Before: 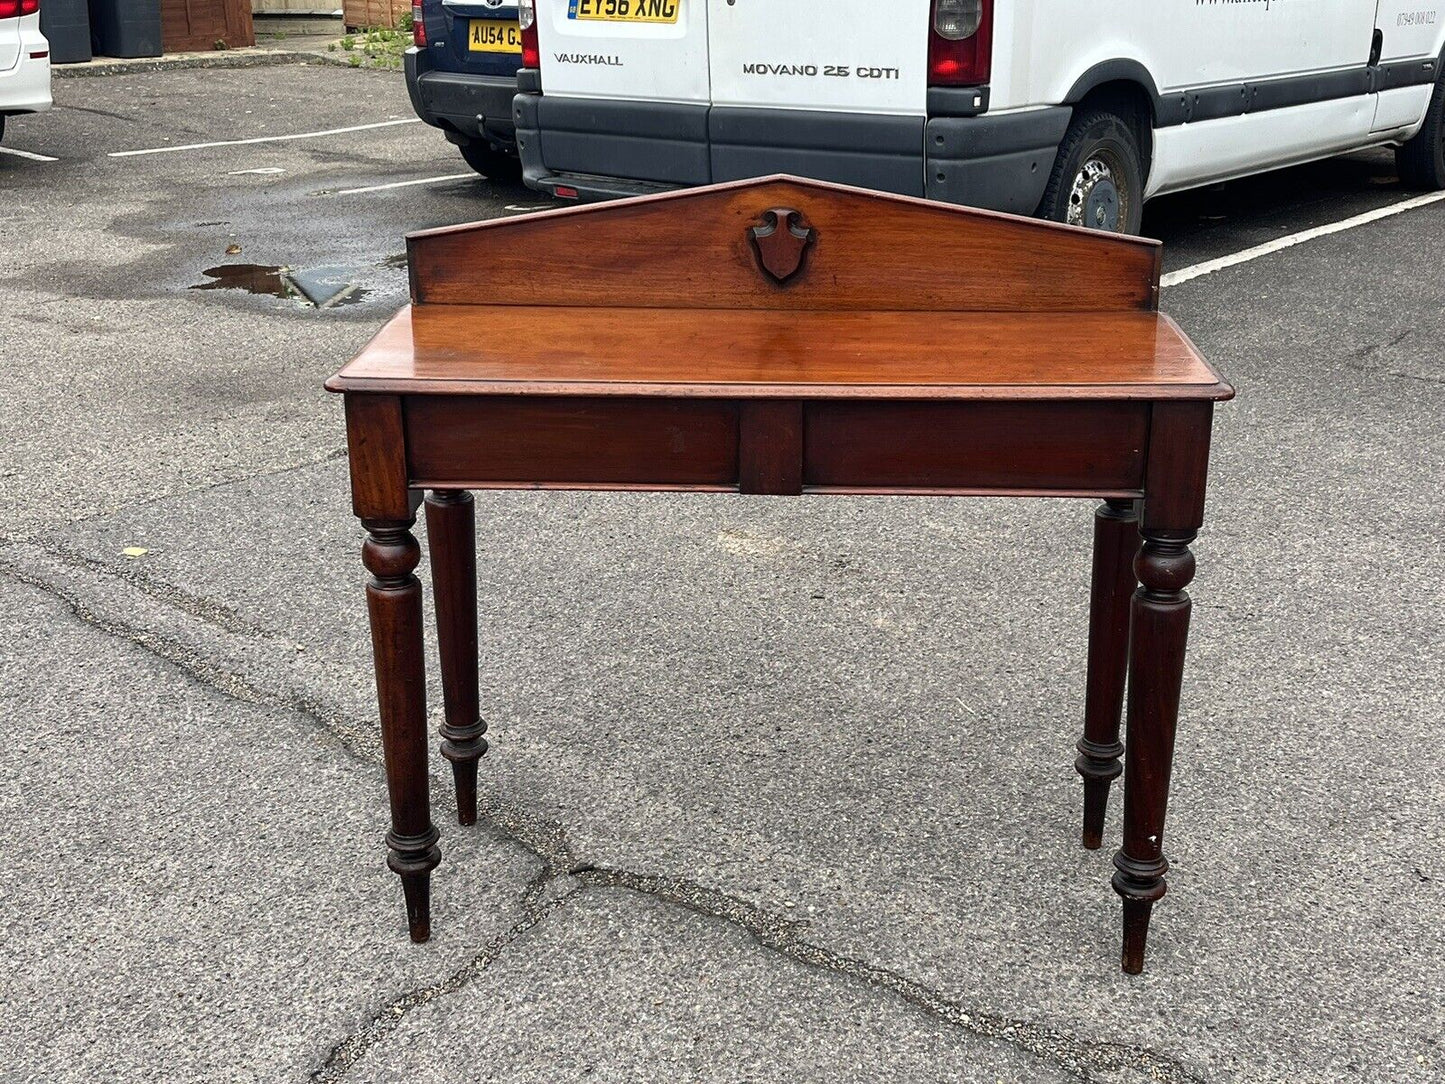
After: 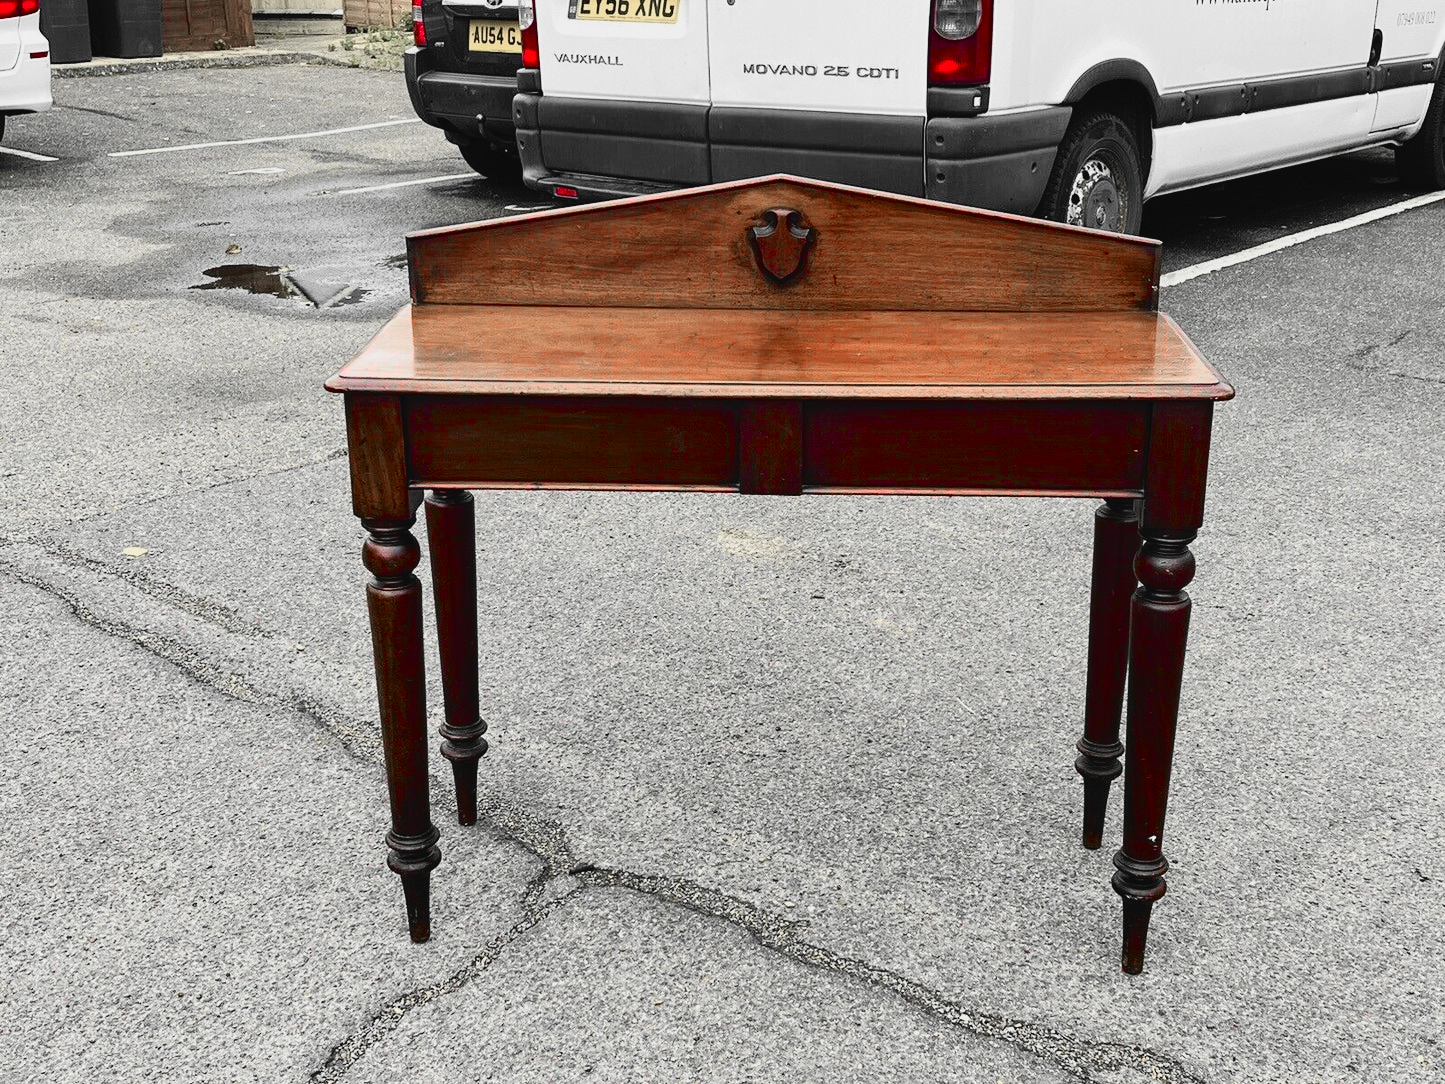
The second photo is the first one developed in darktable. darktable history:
tone curve: curves: ch0 [(0, 0.03) (0.113, 0.087) (0.207, 0.184) (0.515, 0.612) (0.712, 0.793) (1, 0.946)]; ch1 [(0, 0) (0.172, 0.123) (0.317, 0.279) (0.414, 0.382) (0.476, 0.479) (0.505, 0.498) (0.534, 0.534) (0.621, 0.65) (0.709, 0.764) (1, 1)]; ch2 [(0, 0) (0.411, 0.424) (0.505, 0.505) (0.521, 0.524) (0.537, 0.57) (0.65, 0.699) (1, 1)], color space Lab, independent channels, preserve colors none
color zones: curves: ch1 [(0, 0.831) (0.08, 0.771) (0.157, 0.268) (0.241, 0.207) (0.562, -0.005) (0.714, -0.013) (0.876, 0.01) (1, 0.831)]
